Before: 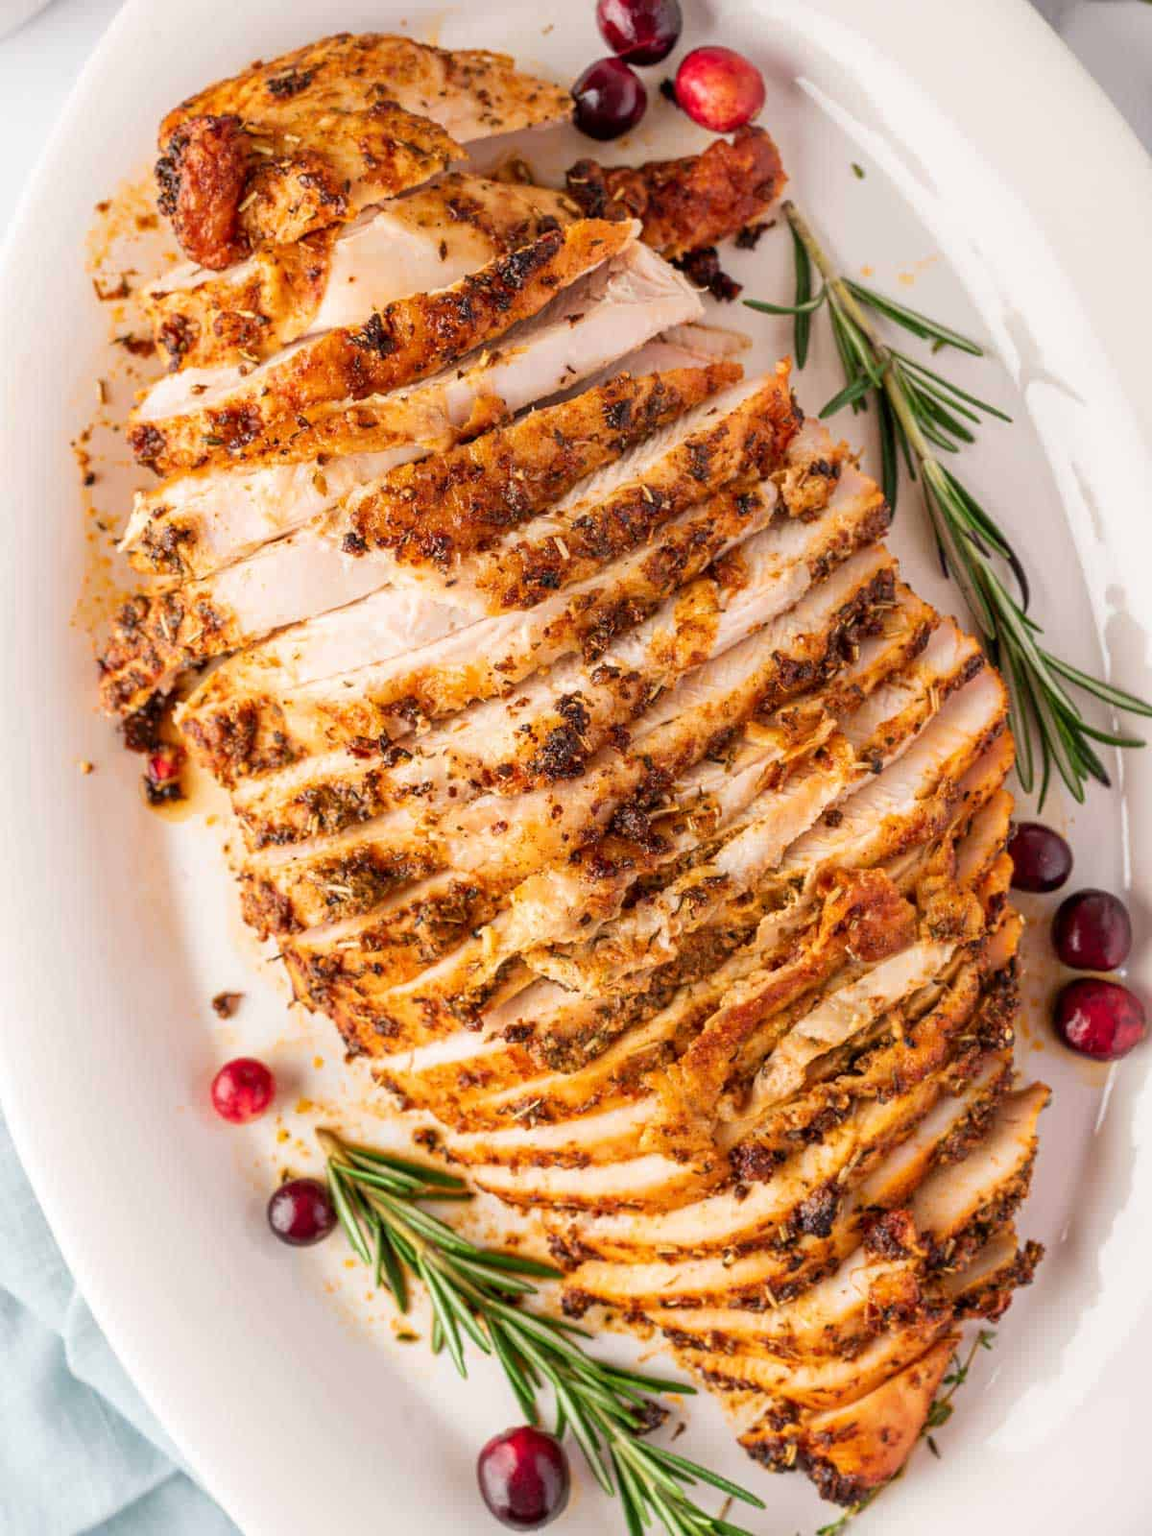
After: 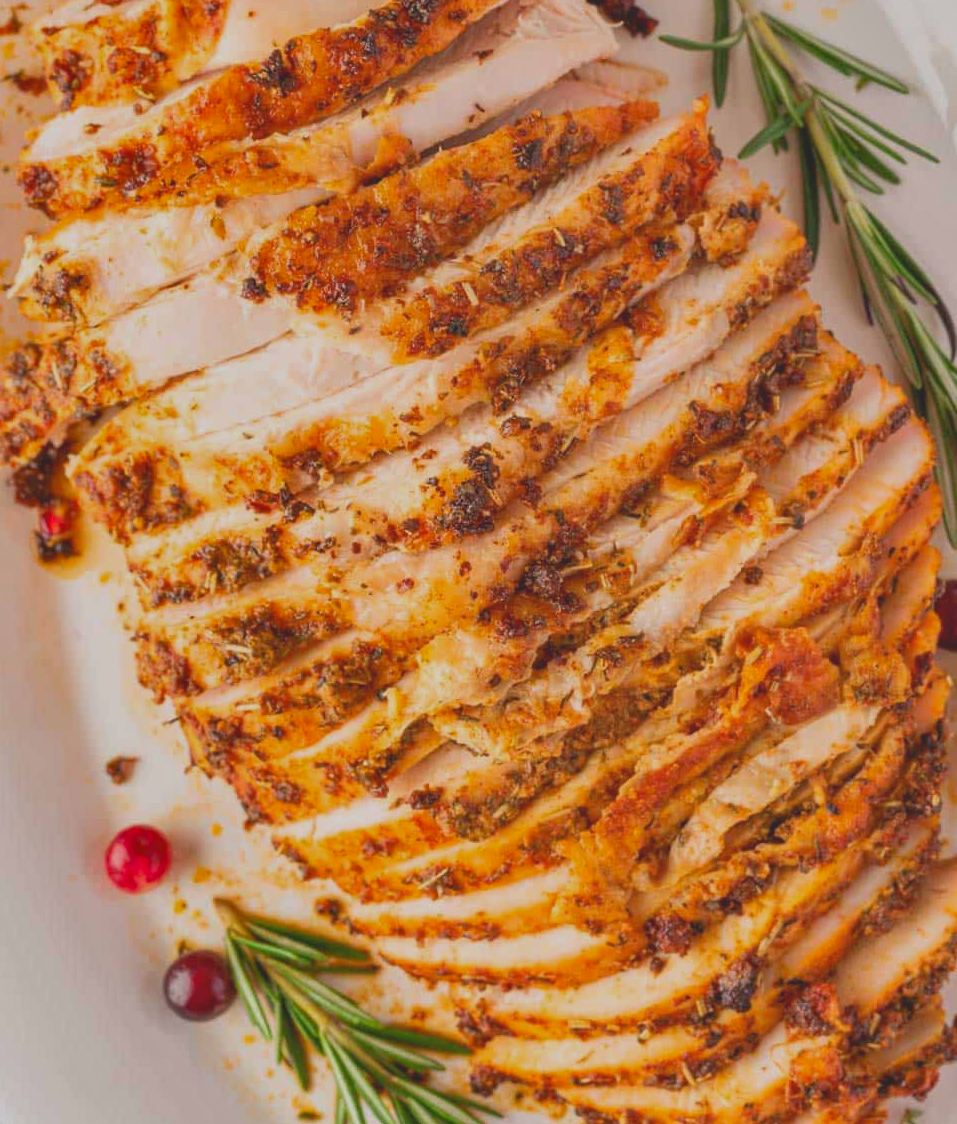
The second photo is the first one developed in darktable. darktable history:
shadows and highlights: shadows 52.67, soften with gaussian
crop: left 9.657%, top 17.314%, right 10.575%, bottom 12.4%
contrast brightness saturation: contrast -0.291
